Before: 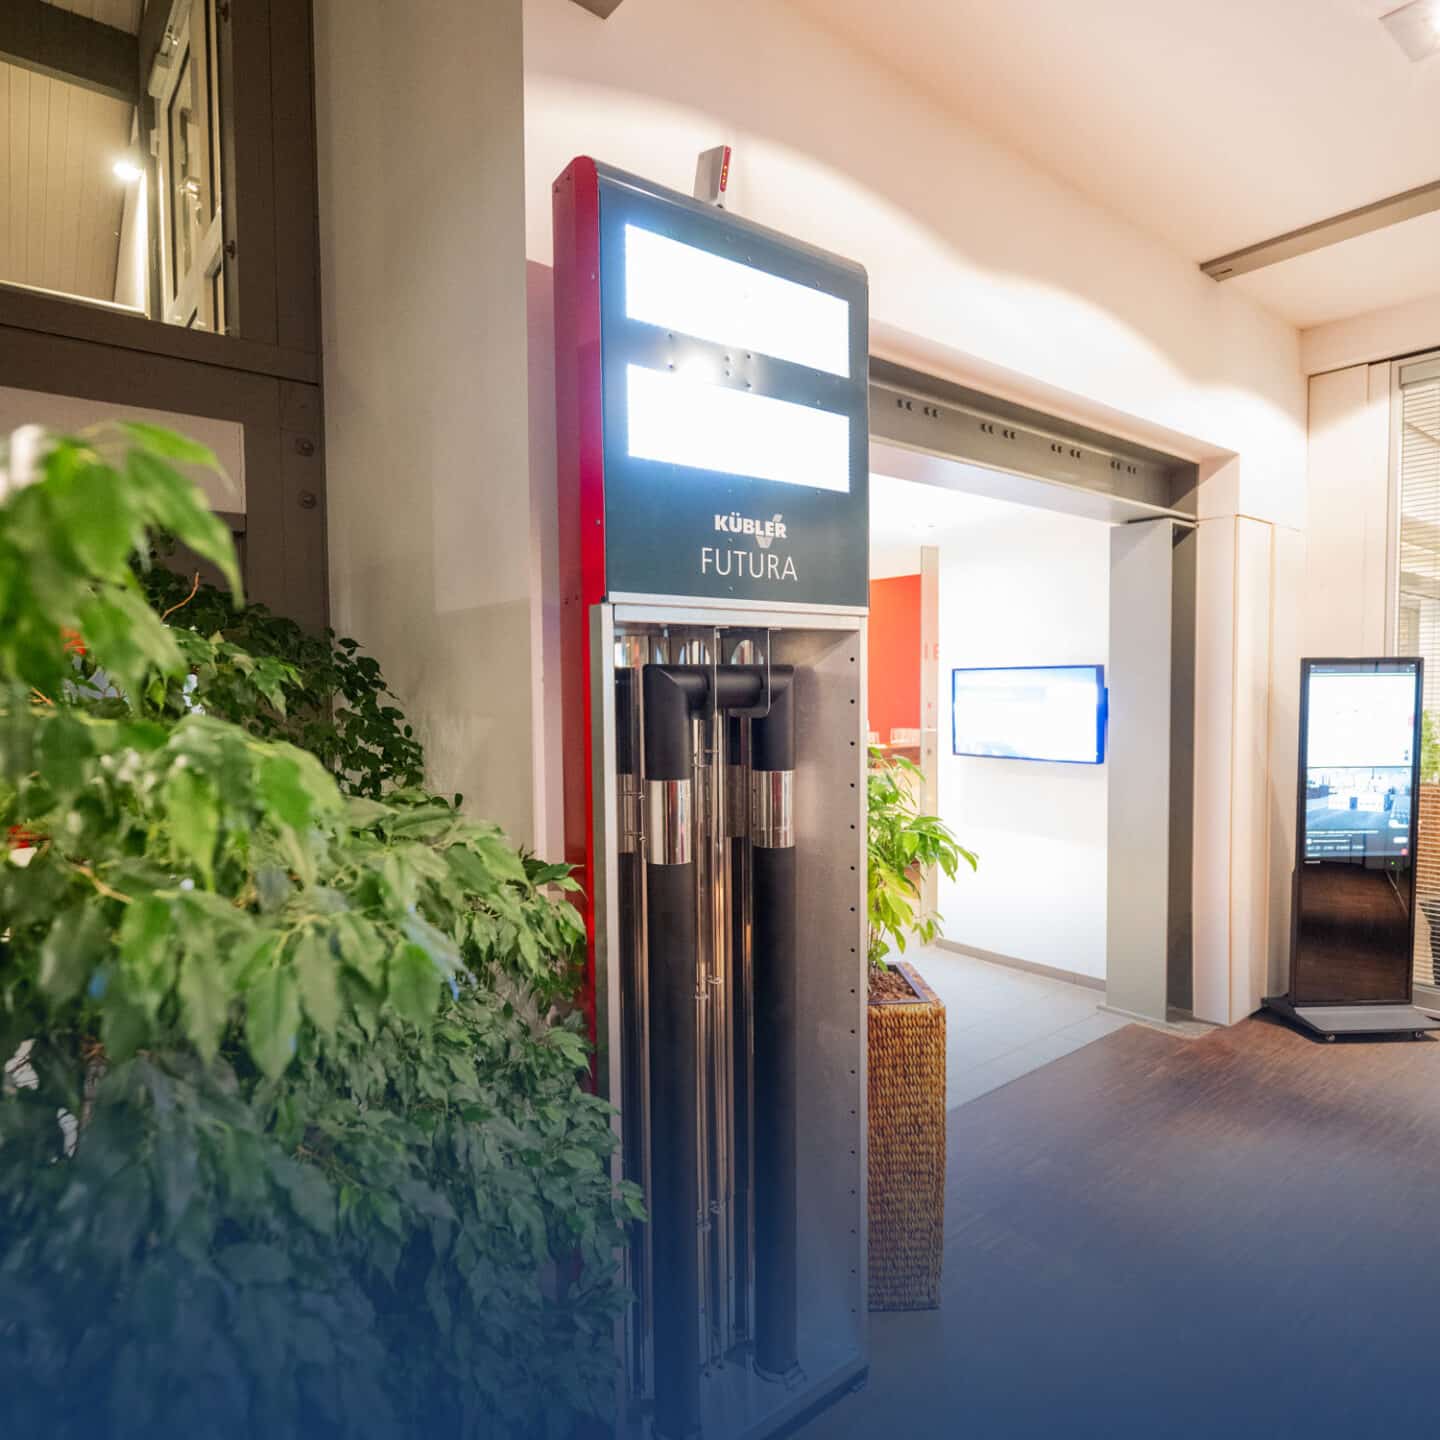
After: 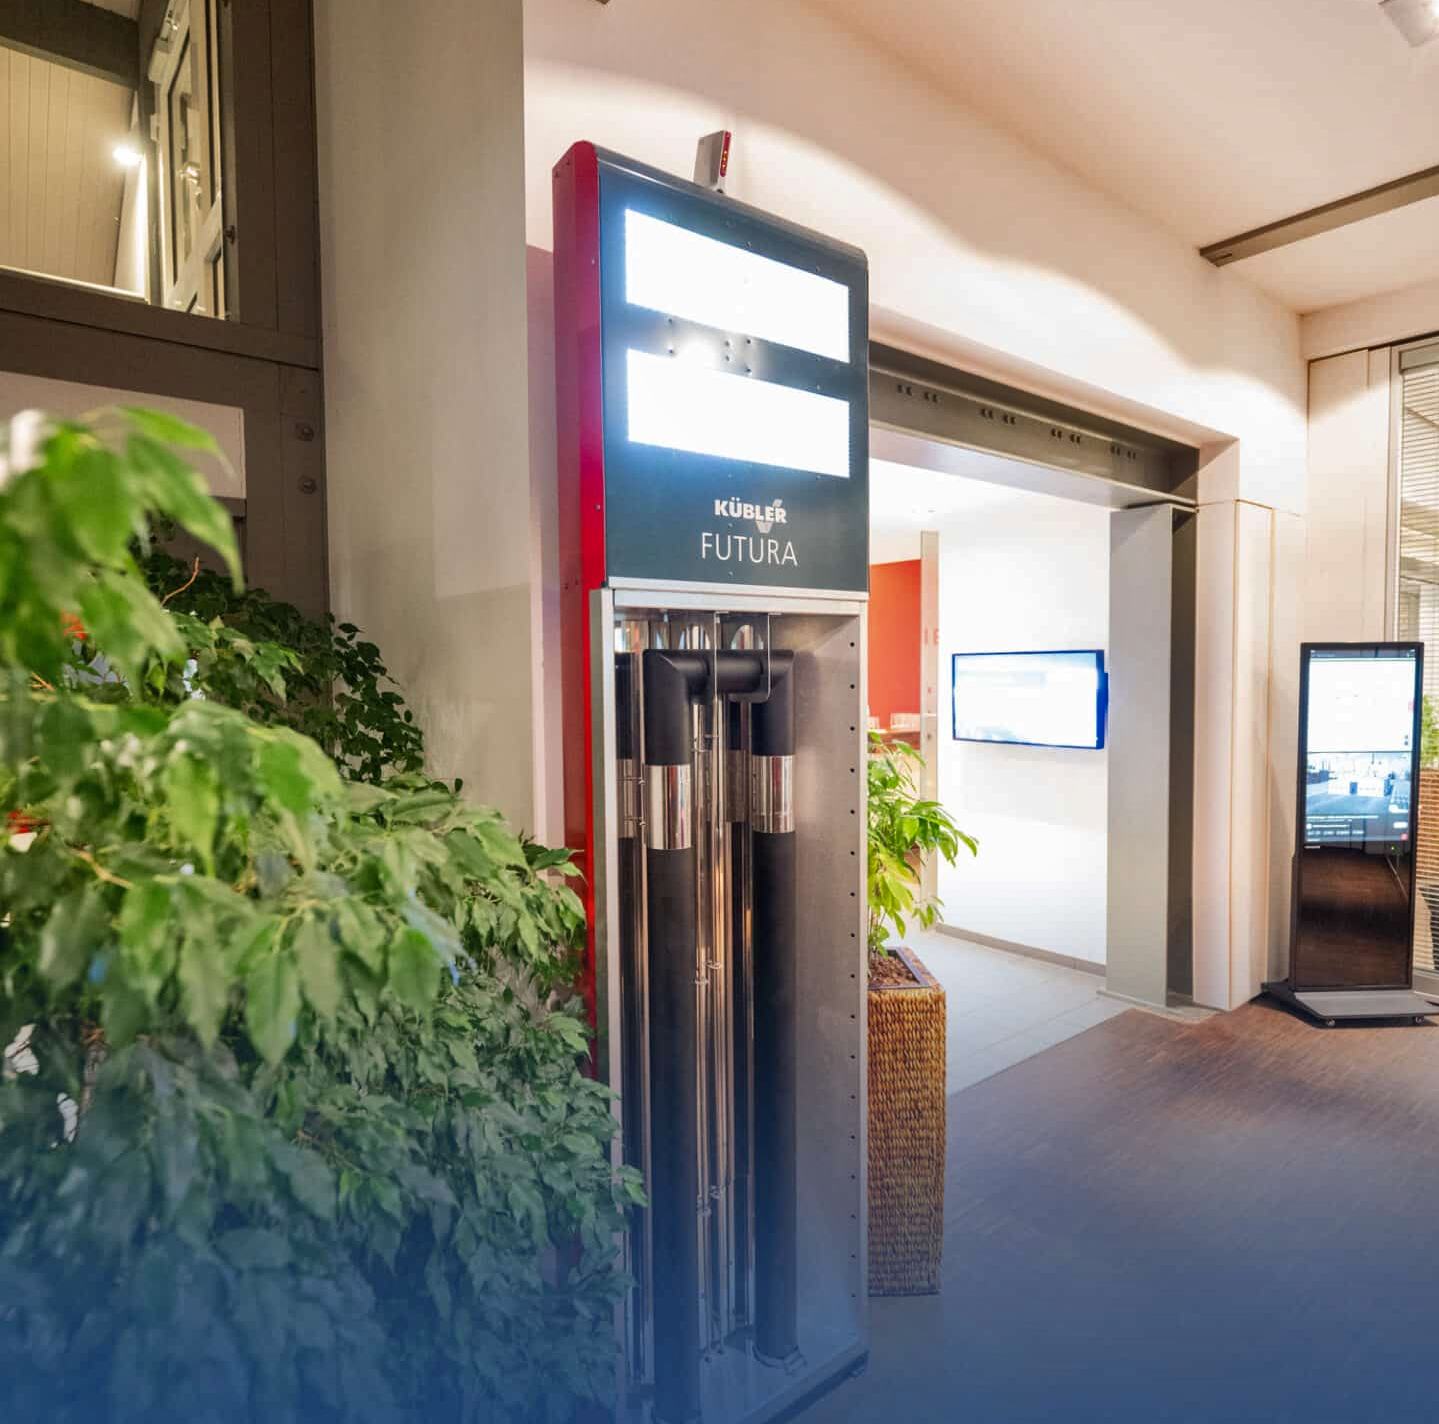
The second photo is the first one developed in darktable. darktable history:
crop: top 1.049%, right 0.001%
shadows and highlights: low approximation 0.01, soften with gaussian
